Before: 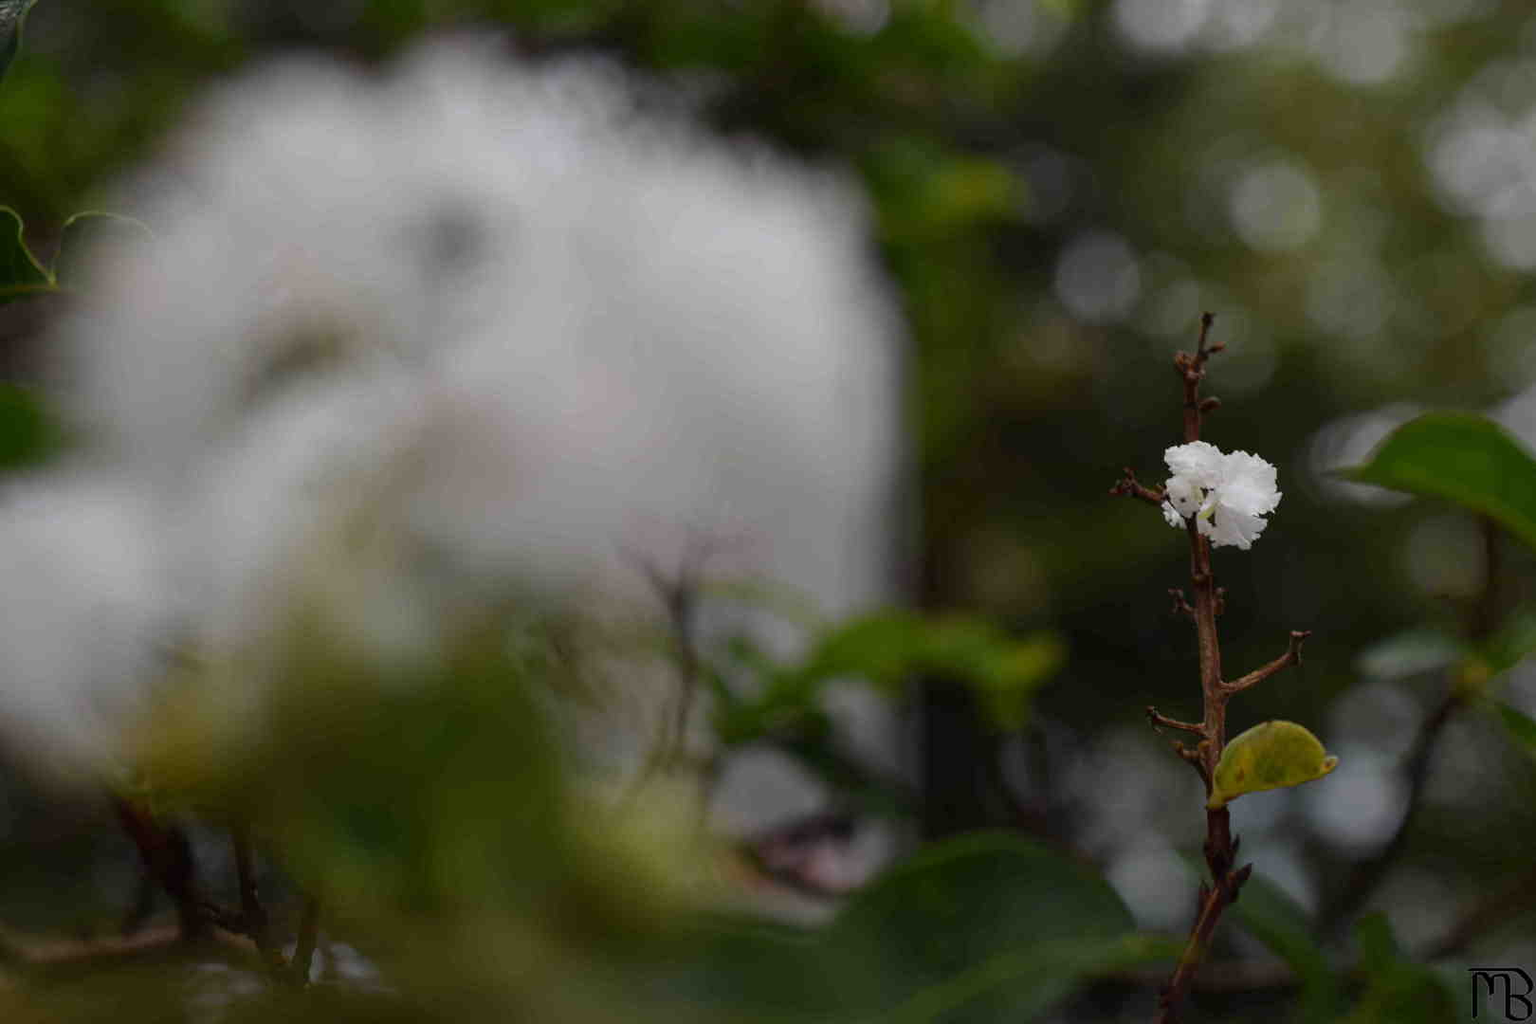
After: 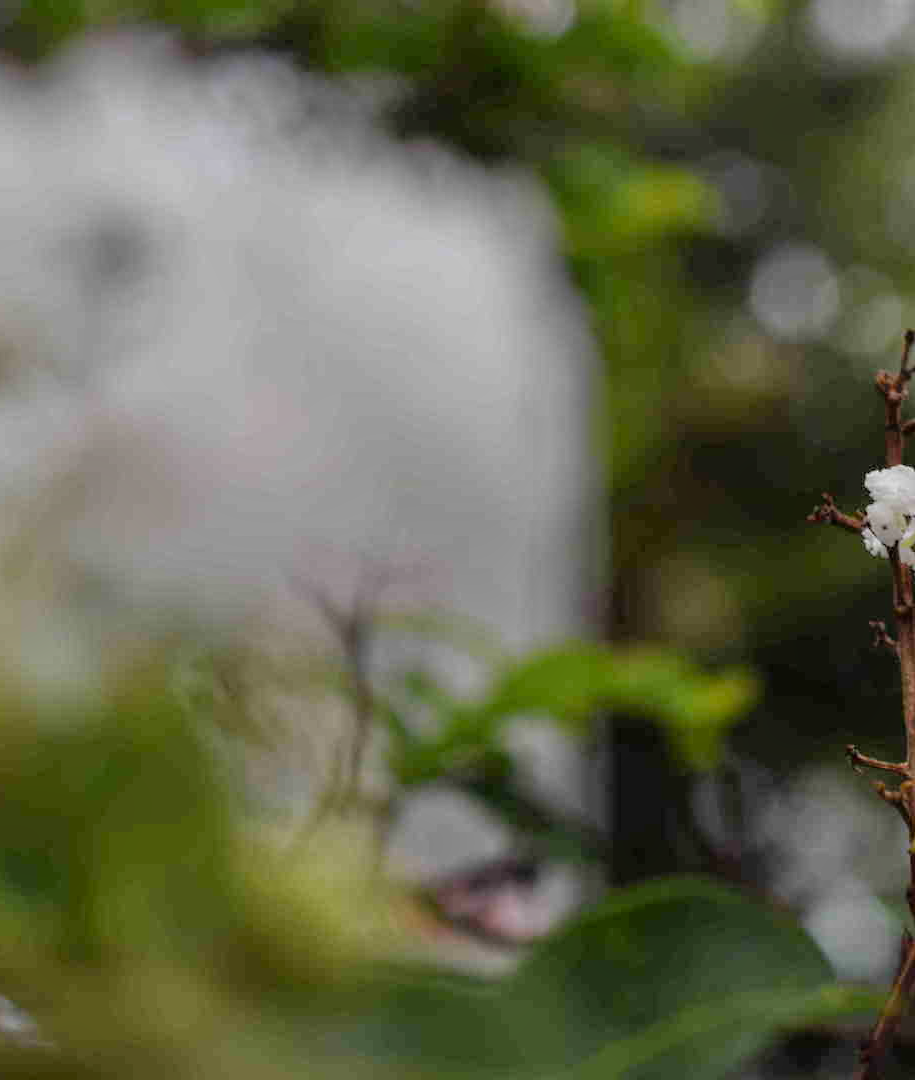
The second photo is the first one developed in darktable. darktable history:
tone equalizer: -7 EV 0.147 EV, -6 EV 0.629 EV, -5 EV 1.16 EV, -4 EV 1.37 EV, -3 EV 1.17 EV, -2 EV 0.6 EV, -1 EV 0.156 EV
crop and rotate: left 22.442%, right 21.072%
exposure: compensate highlight preservation false
